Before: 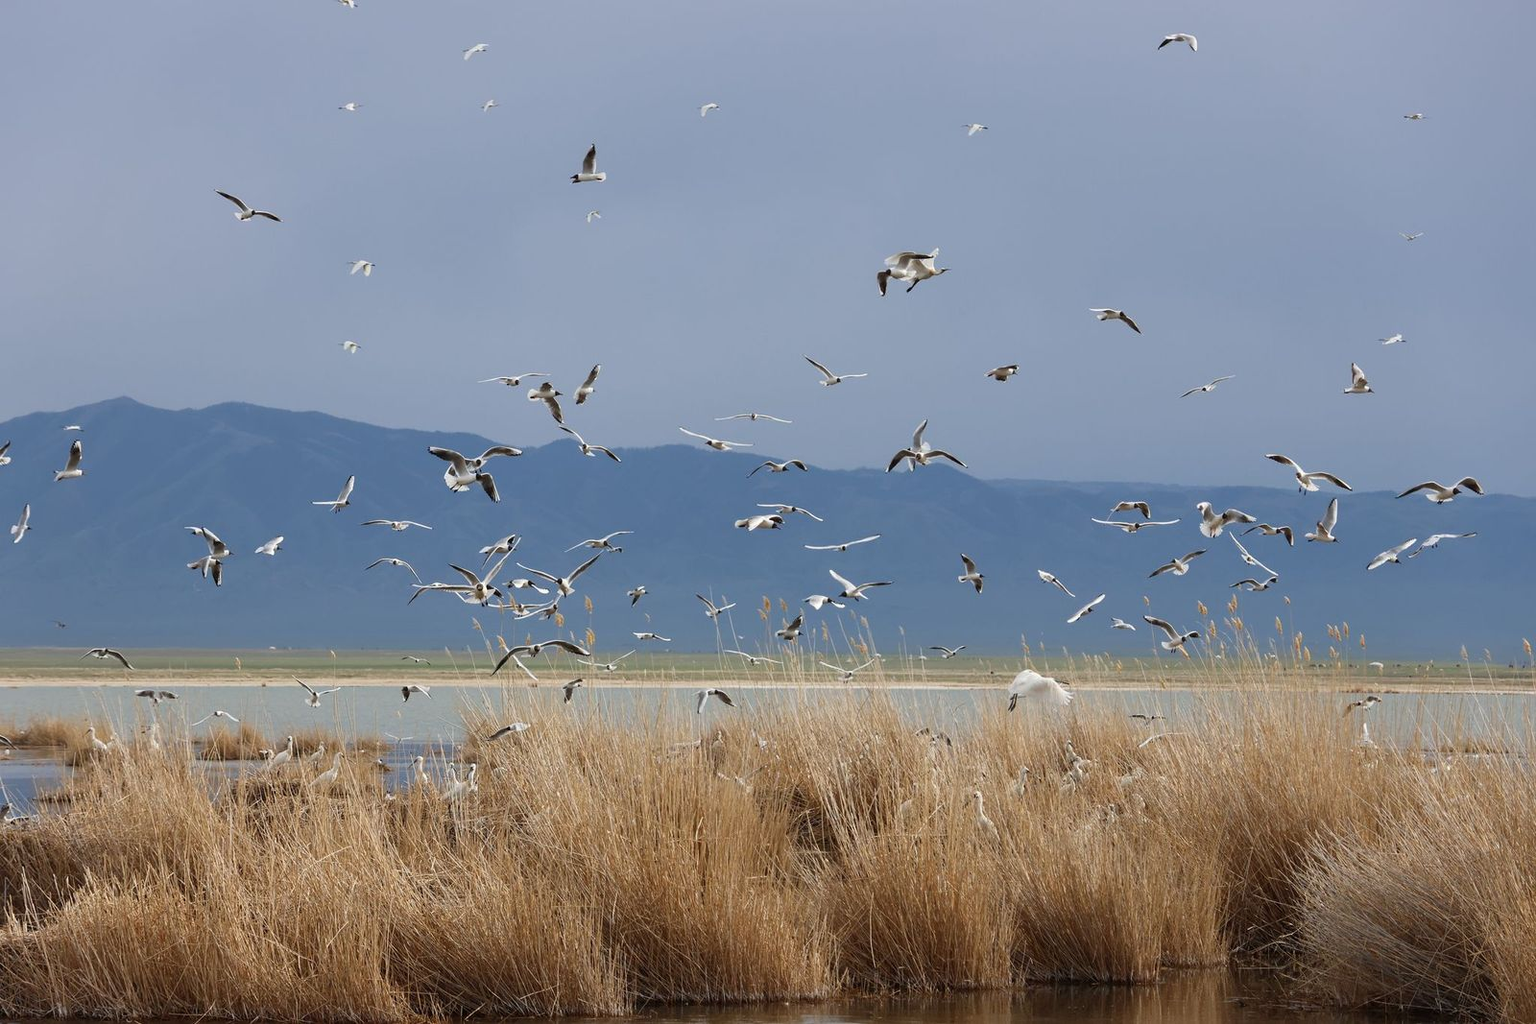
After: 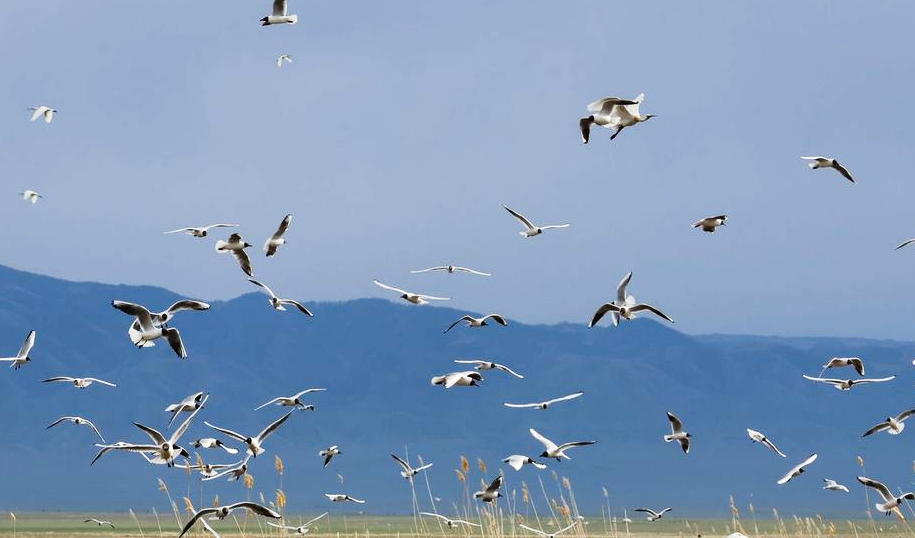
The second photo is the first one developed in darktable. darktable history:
tone curve: curves: ch0 [(0, 0) (0.003, 0.008) (0.011, 0.008) (0.025, 0.011) (0.044, 0.017) (0.069, 0.026) (0.1, 0.039) (0.136, 0.054) (0.177, 0.093) (0.224, 0.15) (0.277, 0.21) (0.335, 0.285) (0.399, 0.366) (0.468, 0.462) (0.543, 0.564) (0.623, 0.679) (0.709, 0.79) (0.801, 0.883) (0.898, 0.95) (1, 1)], preserve colors none
crop: left 20.932%, top 15.471%, right 21.848%, bottom 34.081%
